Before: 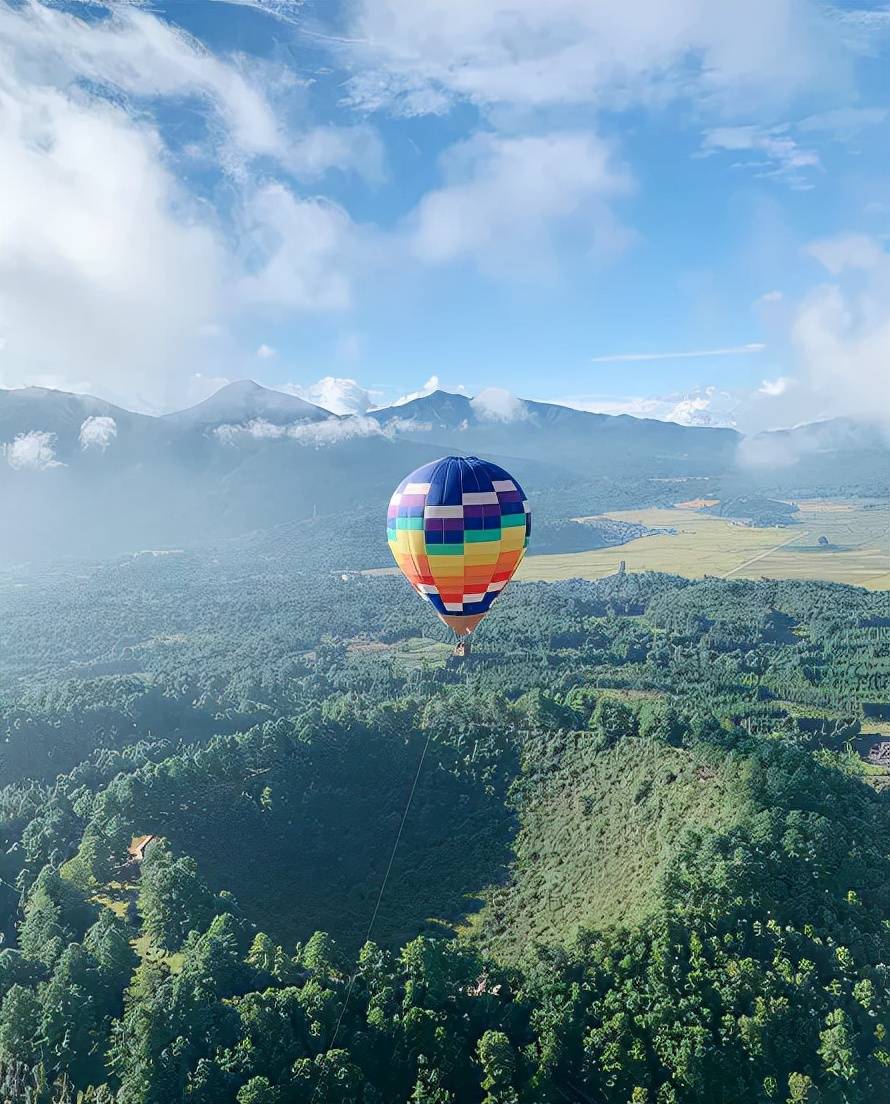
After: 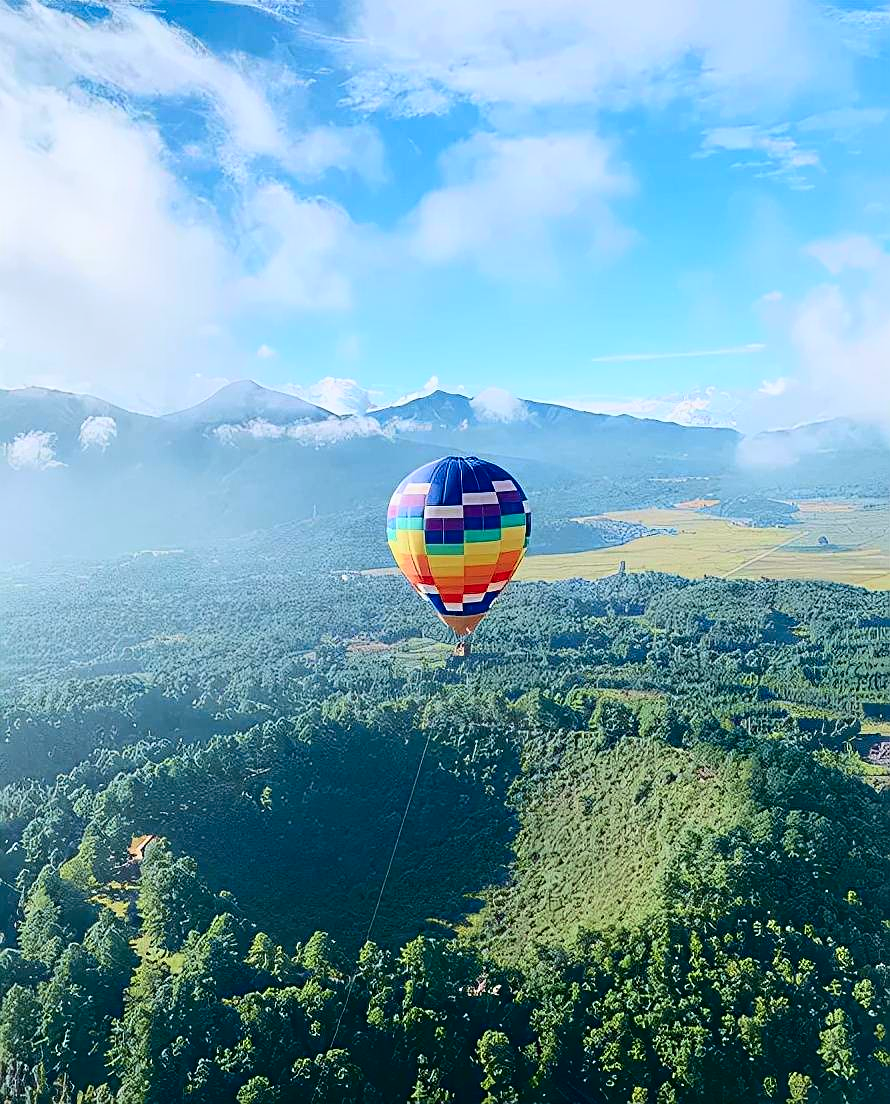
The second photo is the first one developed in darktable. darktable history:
color zones: curves: ch0 [(0.068, 0.464) (0.25, 0.5) (0.48, 0.508) (0.75, 0.536) (0.886, 0.476) (0.967, 0.456)]; ch1 [(0.066, 0.456) (0.25, 0.5) (0.616, 0.508) (0.746, 0.56) (0.934, 0.444)]
sharpen: on, module defaults
tone curve: curves: ch0 [(0, 0.011) (0.139, 0.106) (0.295, 0.271) (0.499, 0.523) (0.739, 0.782) (0.857, 0.879) (1, 0.967)]; ch1 [(0, 0) (0.272, 0.249) (0.39, 0.379) (0.469, 0.456) (0.495, 0.497) (0.524, 0.53) (0.588, 0.62) (0.725, 0.779) (1, 1)]; ch2 [(0, 0) (0.125, 0.089) (0.35, 0.317) (0.437, 0.42) (0.502, 0.499) (0.533, 0.553) (0.599, 0.638) (1, 1)], color space Lab, independent channels, preserve colors none
